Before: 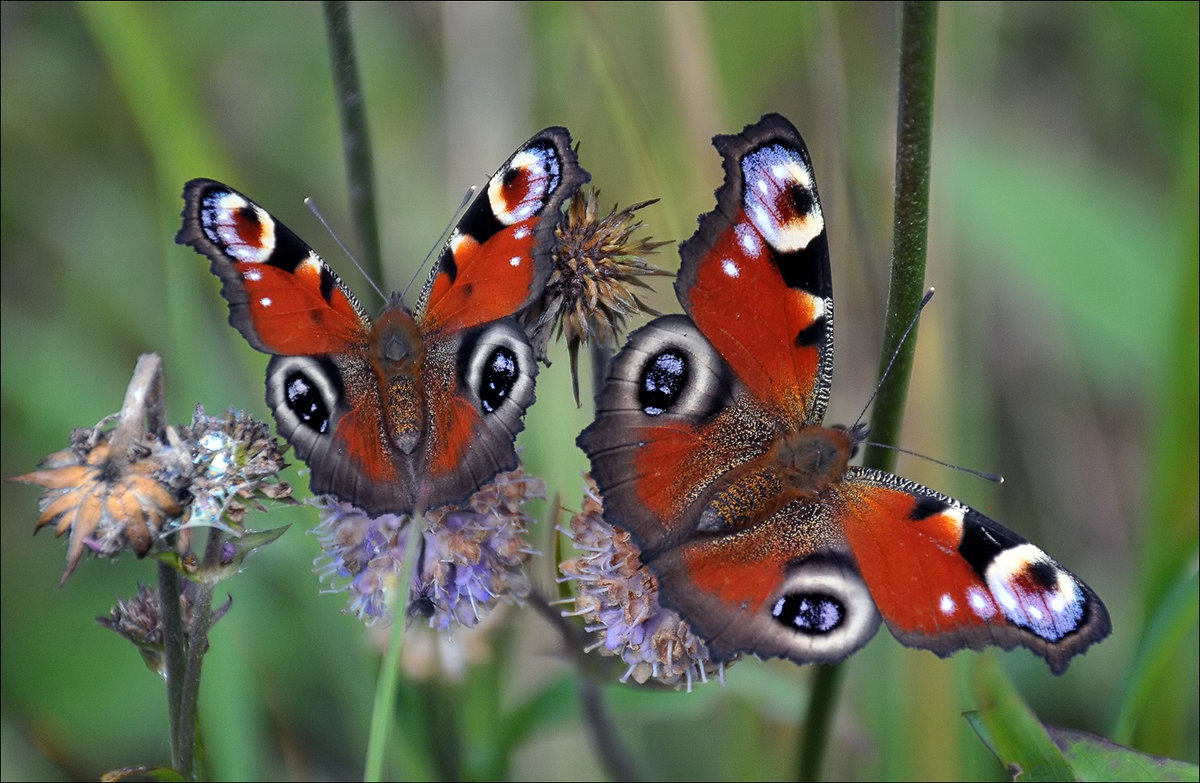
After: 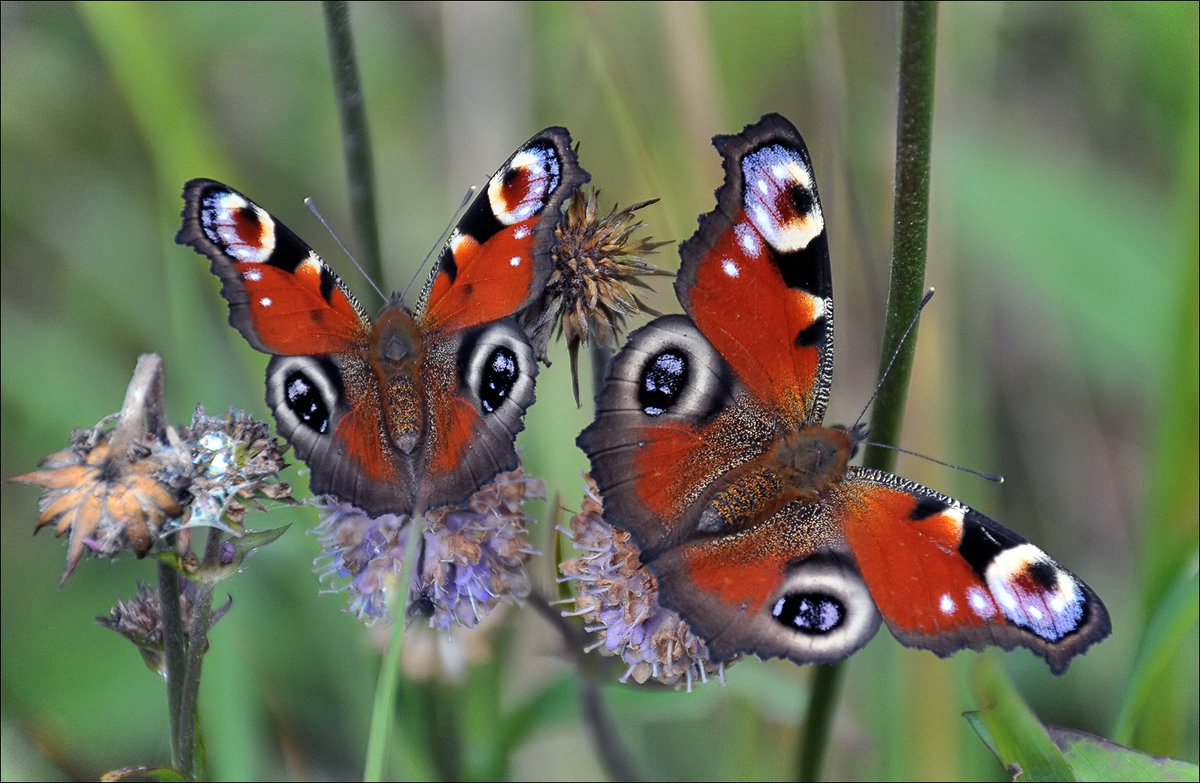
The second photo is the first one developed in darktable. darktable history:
base curve: preserve colors none
shadows and highlights: radius 118.59, shadows 42.46, highlights -62.2, soften with gaussian
